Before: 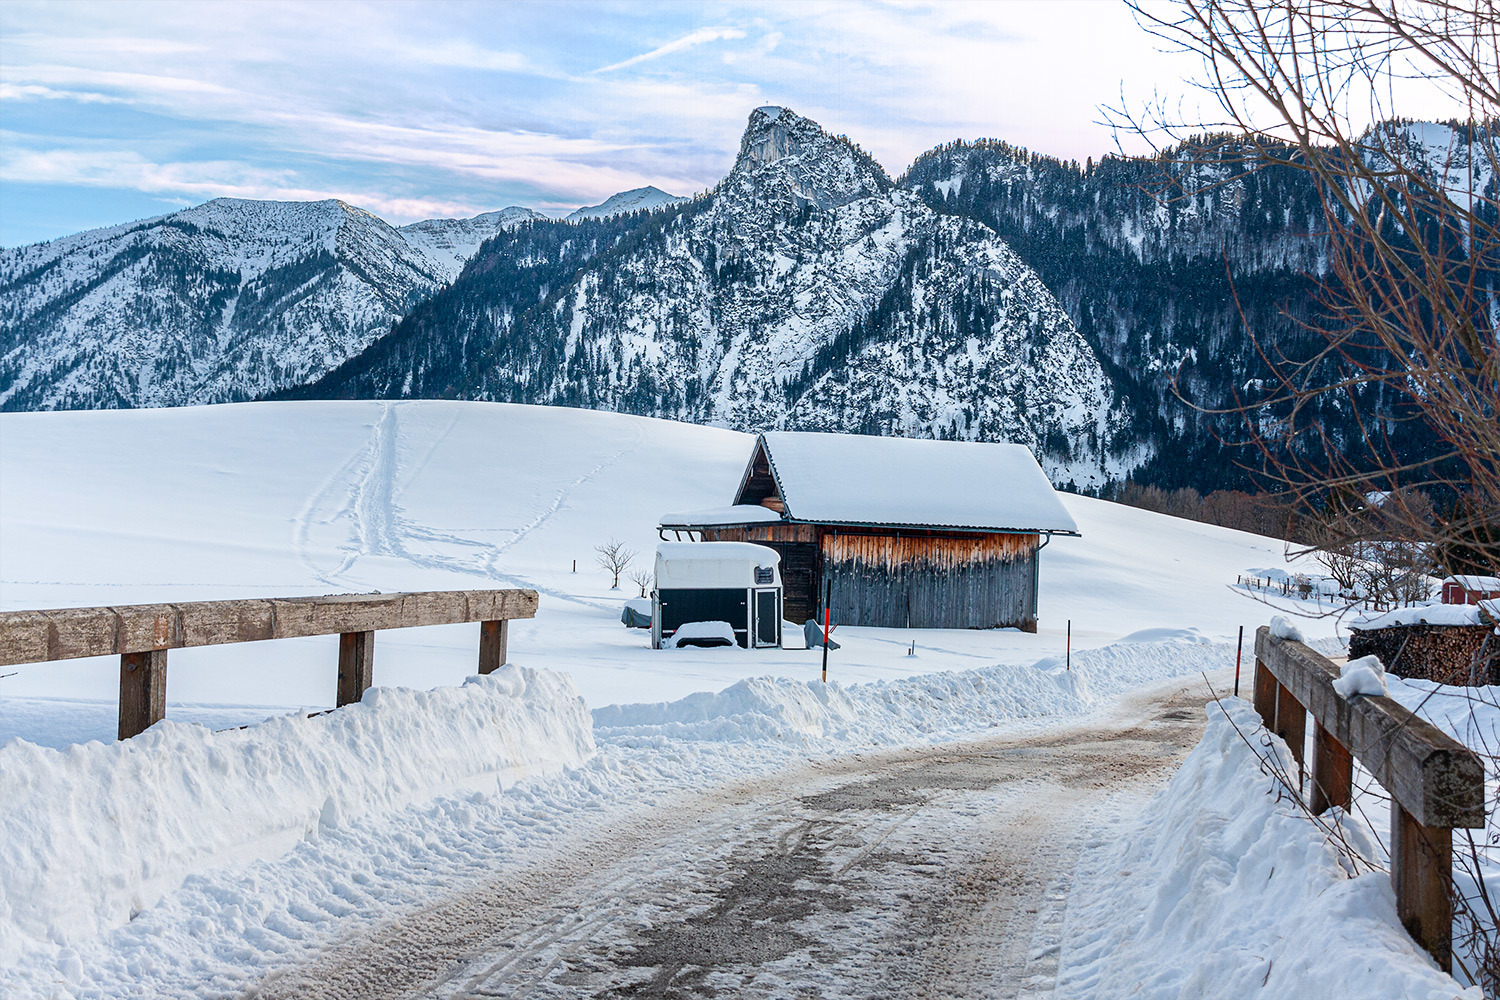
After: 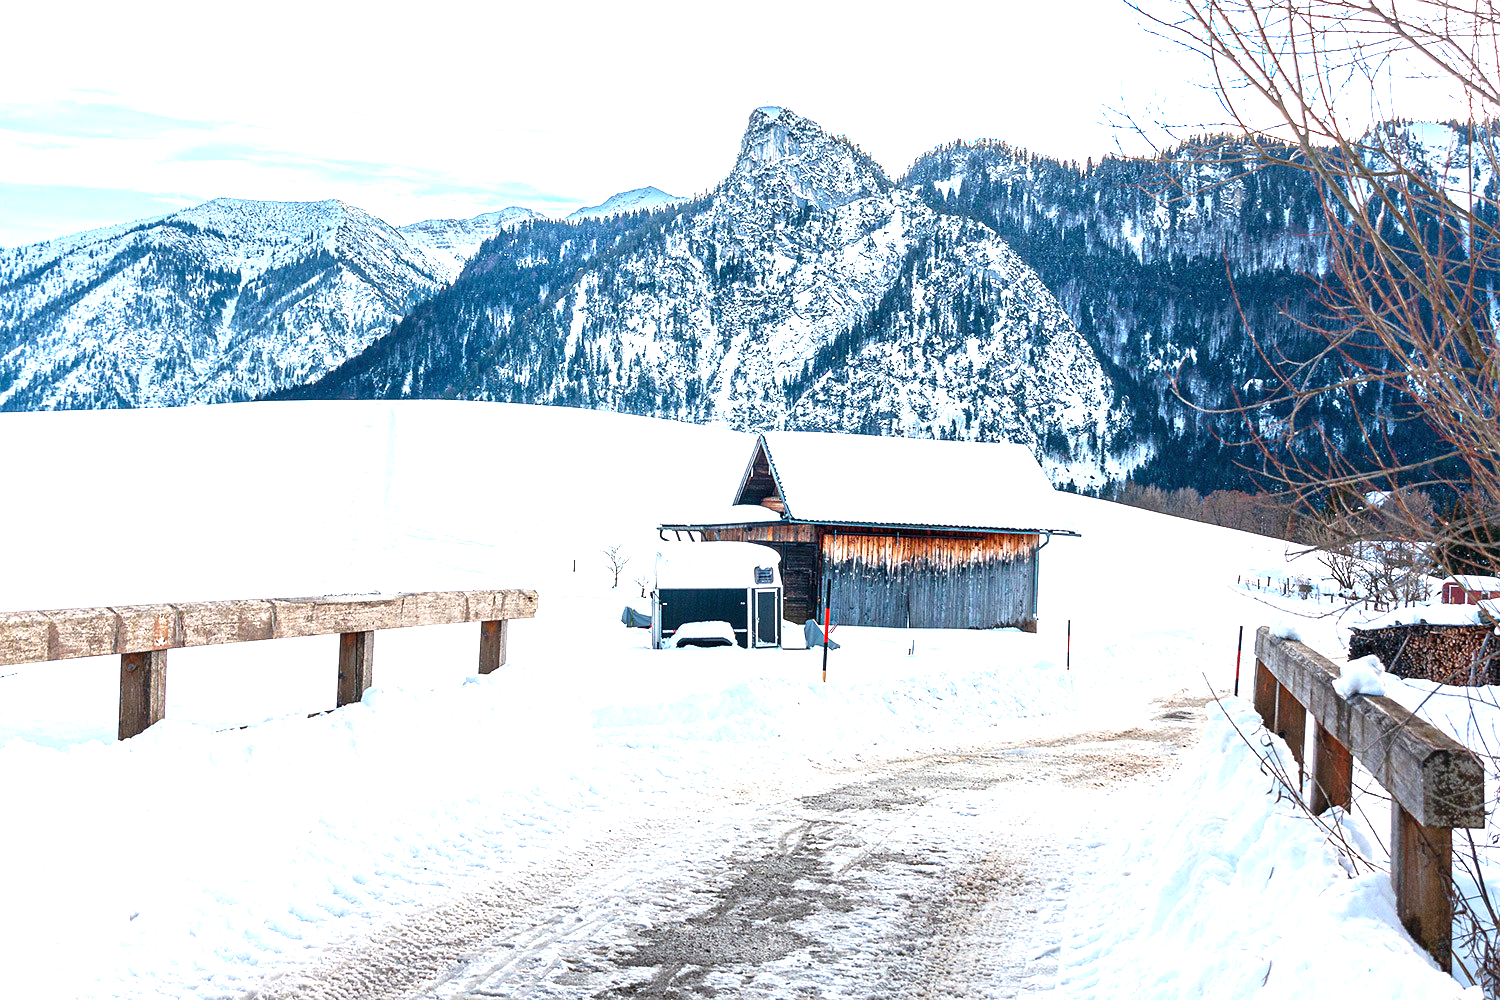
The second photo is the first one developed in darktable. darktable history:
exposure: black level correction 0, exposure 1.36 EV, compensate highlight preservation false
